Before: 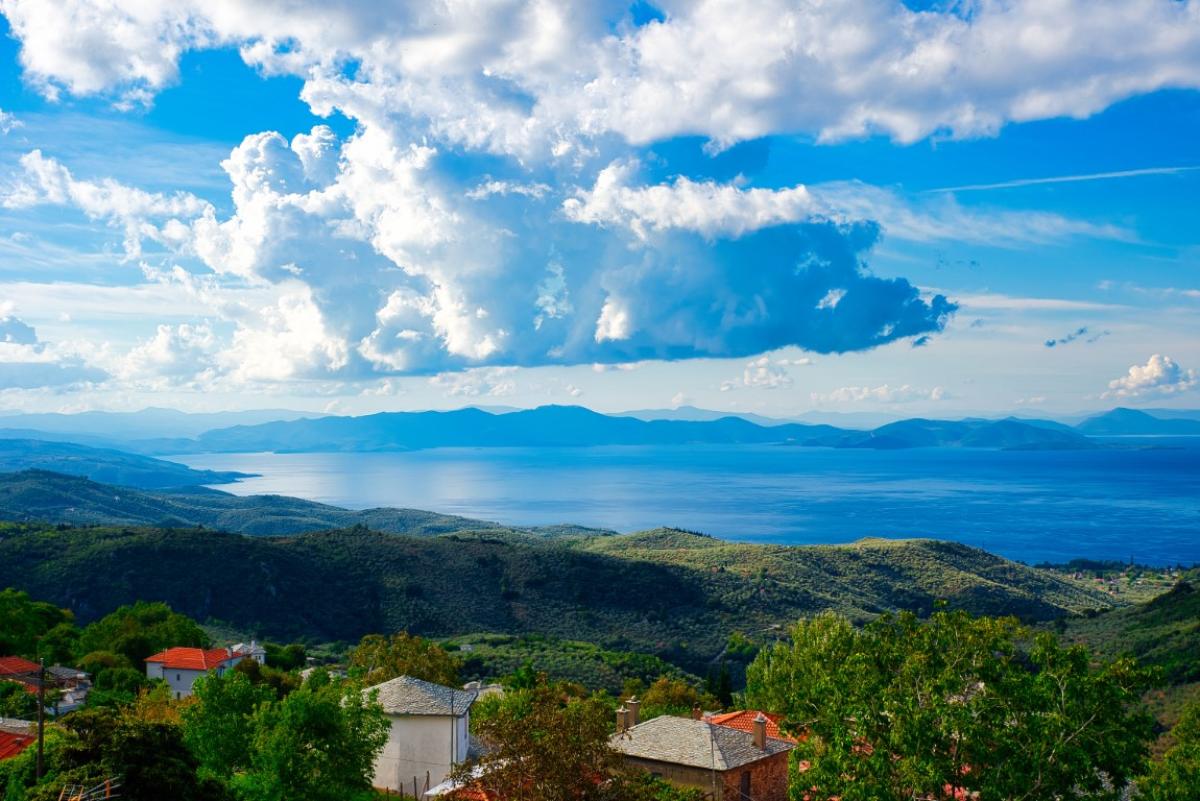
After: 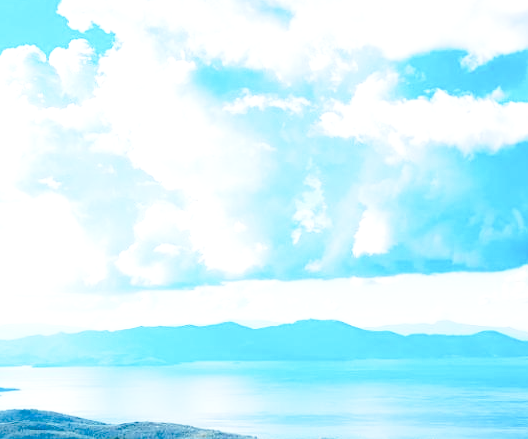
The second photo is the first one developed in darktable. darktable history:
exposure: black level correction 0, exposure 0.7 EV, compensate exposure bias true, compensate highlight preservation false
crop: left 20.248%, top 10.86%, right 35.675%, bottom 34.321%
base curve: curves: ch0 [(0, 0) (0.028, 0.03) (0.121, 0.232) (0.46, 0.748) (0.859, 0.968) (1, 1)], preserve colors none
